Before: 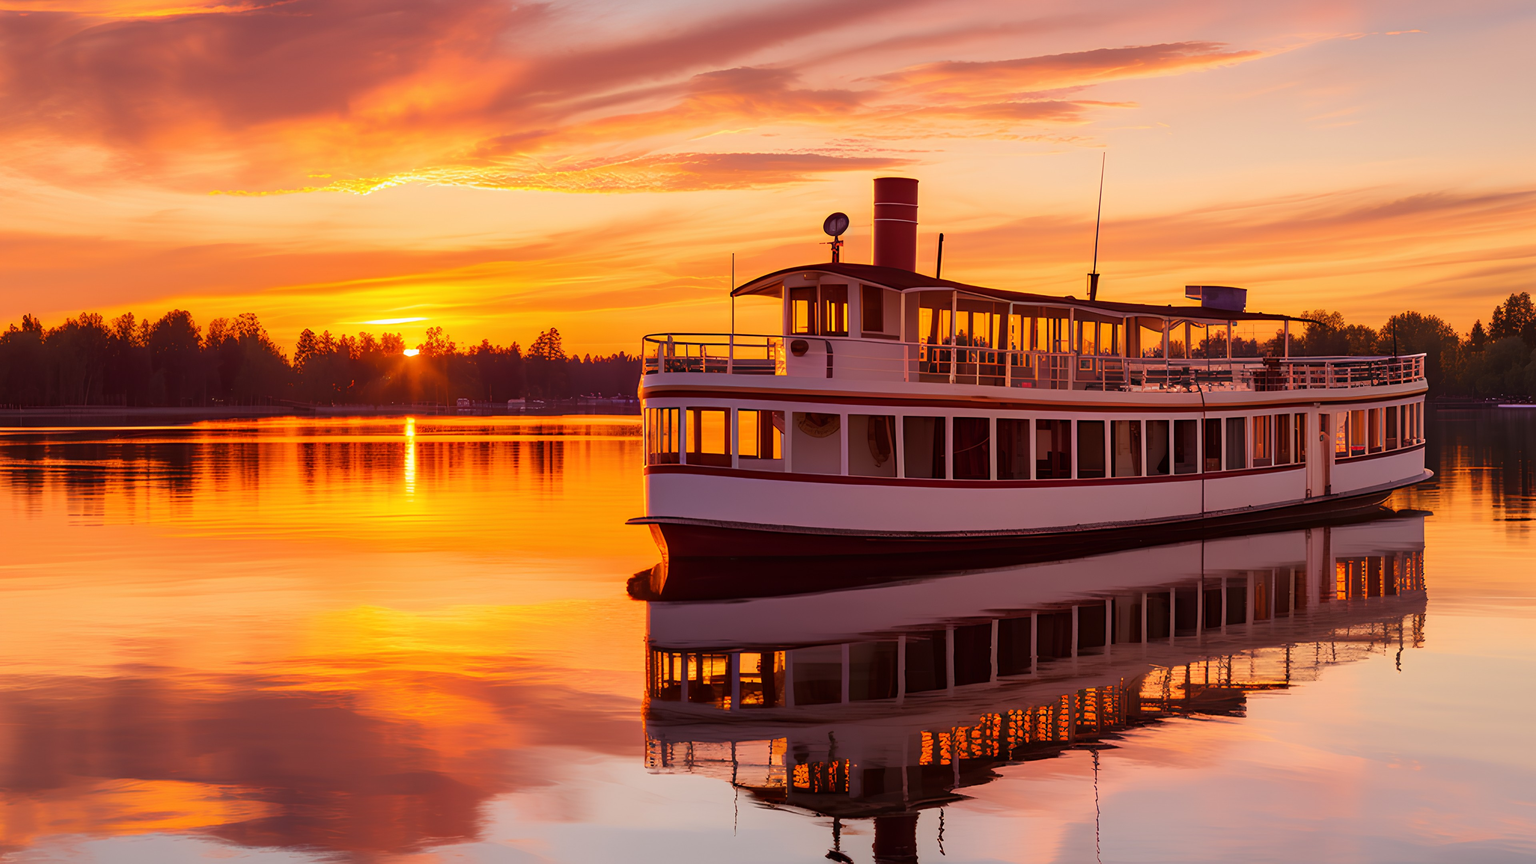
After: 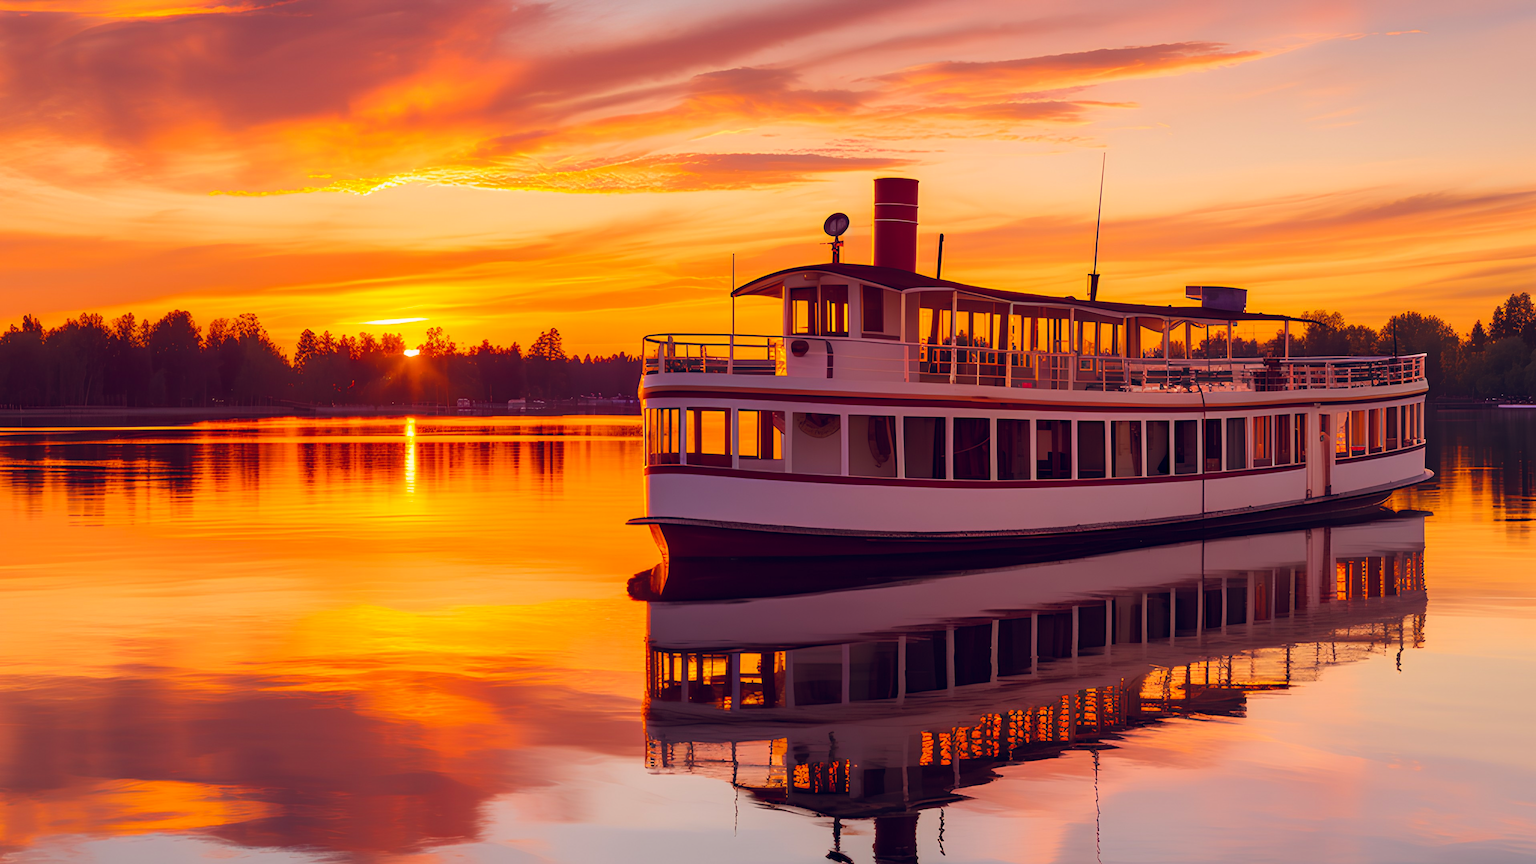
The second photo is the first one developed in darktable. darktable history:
color balance rgb: shadows lift › hue 87.51°, highlights gain › chroma 0.68%, highlights gain › hue 55.1°, global offset › chroma 0.13%, global offset › hue 253.66°, linear chroma grading › global chroma 0.5%, perceptual saturation grading › global saturation 16.38%
